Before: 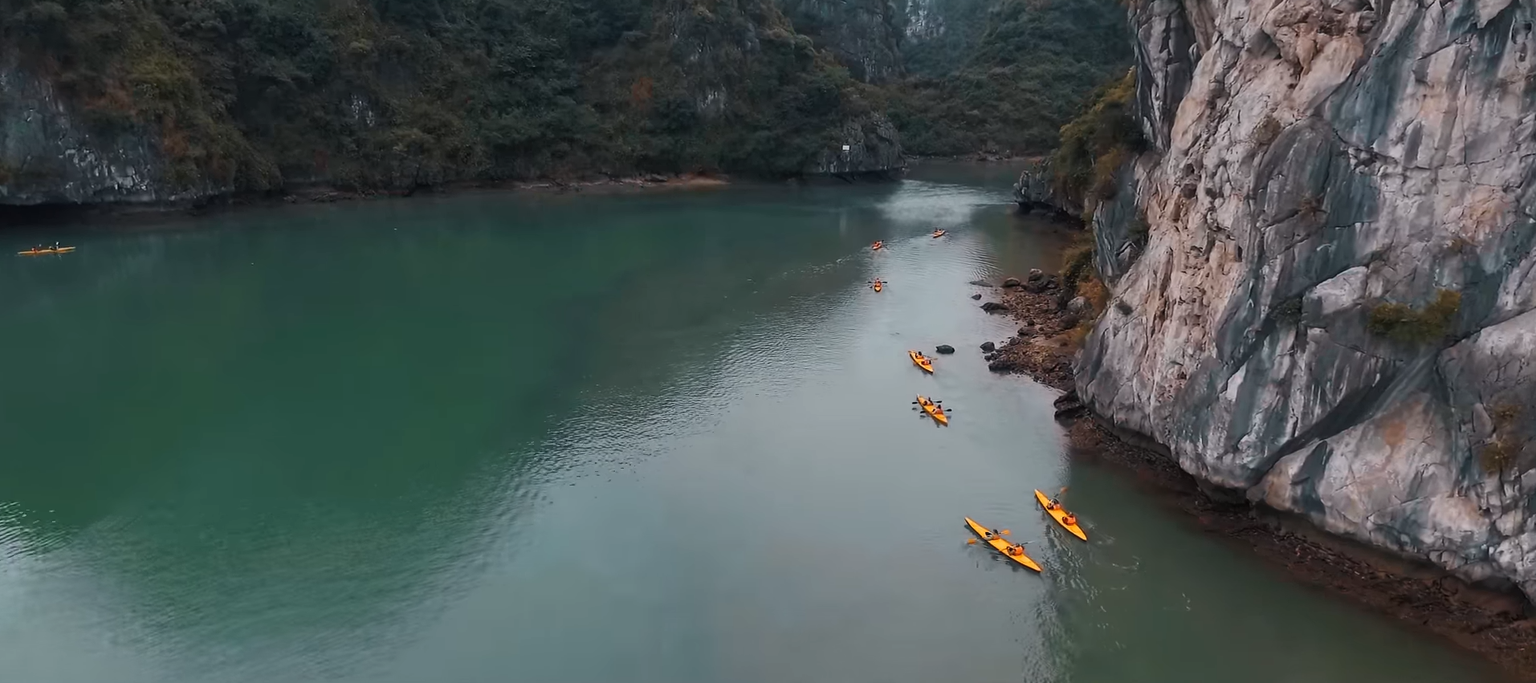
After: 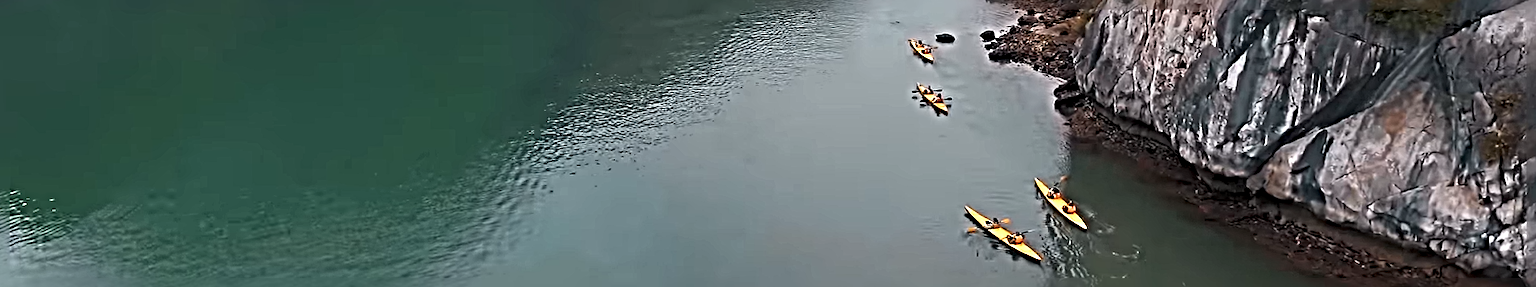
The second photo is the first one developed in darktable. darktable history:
sharpen: radius 6.267, amount 1.812, threshold 0.111
crop: top 45.645%, bottom 12.251%
